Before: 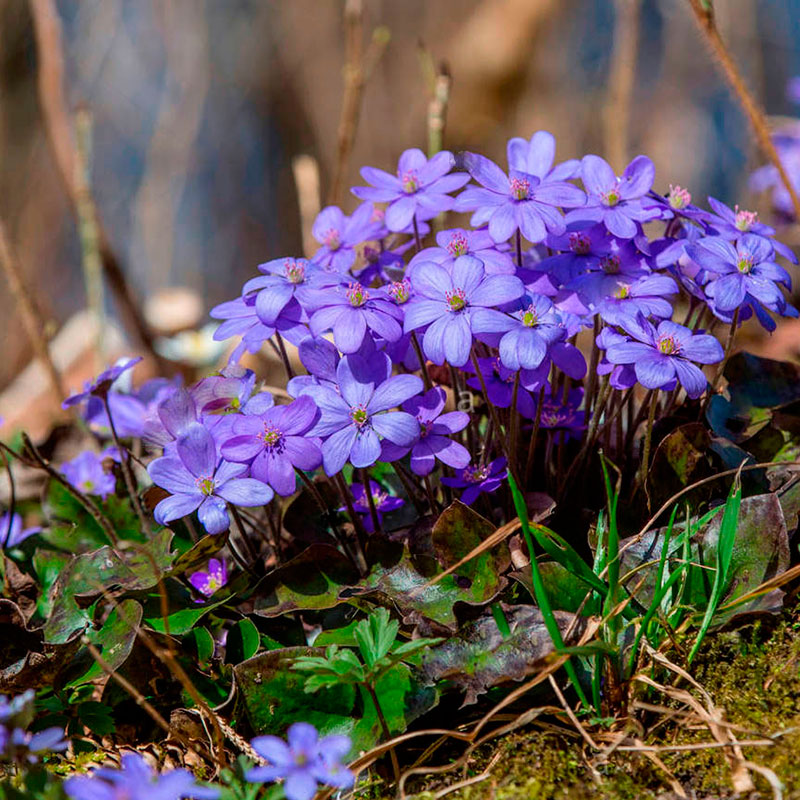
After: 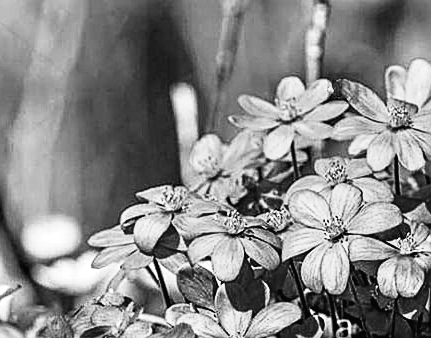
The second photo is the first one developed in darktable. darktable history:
contrast equalizer: octaves 7, y [[0.506, 0.531, 0.562, 0.606, 0.638, 0.669], [0.5 ×6], [0.5 ×6], [0 ×6], [0 ×6]]
crop: left 15.306%, top 9.065%, right 30.789%, bottom 48.638%
color balance rgb: perceptual saturation grading › global saturation 25%, global vibrance 10%
white balance: red 0.925, blue 1.046
sharpen: on, module defaults
exposure: black level correction 0.005, exposure 0.286 EV, compensate highlight preservation false
tone curve: curves: ch0 [(0, 0.013) (0.198, 0.175) (0.512, 0.582) (0.625, 0.754) (0.81, 0.934) (1, 1)], color space Lab, linked channels, preserve colors none
monochrome: a 2.21, b -1.33, size 2.2
